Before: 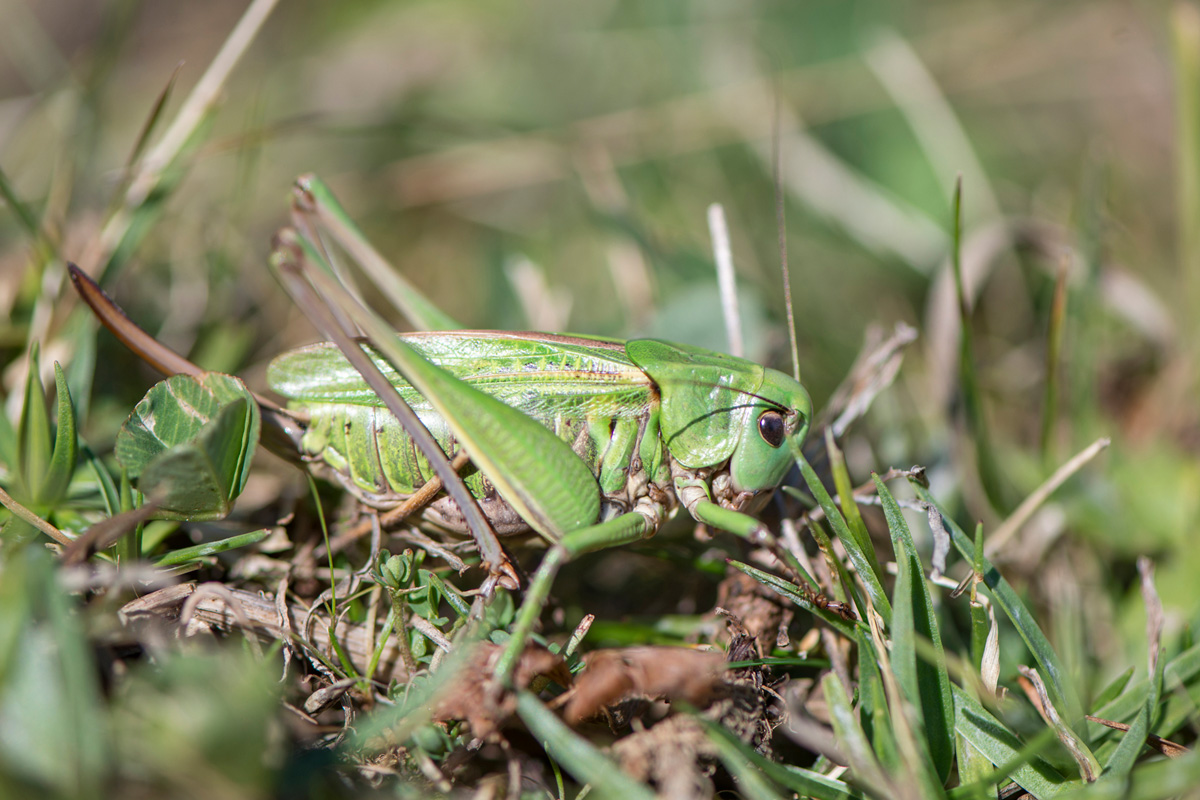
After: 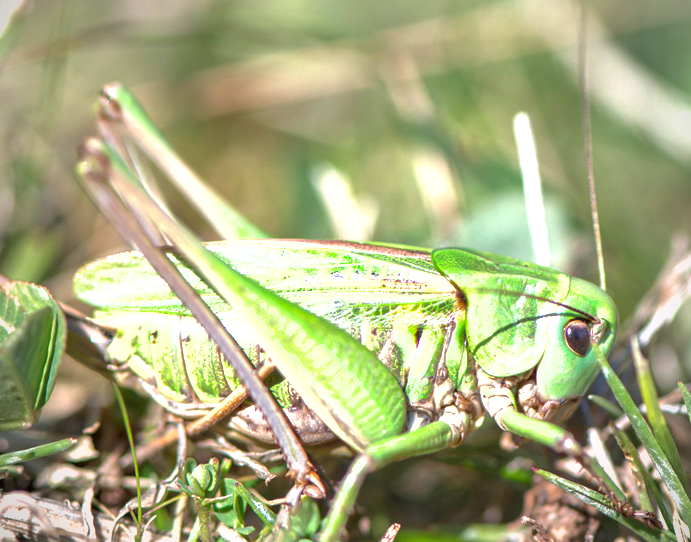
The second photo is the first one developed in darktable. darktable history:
vignetting: fall-off radius 61.16%
crop: left 16.197%, top 11.424%, right 26.215%, bottom 20.815%
exposure: black level correction 0, exposure 1.095 EV, compensate exposure bias true, compensate highlight preservation false
local contrast: mode bilateral grid, contrast 20, coarseness 51, detail 119%, midtone range 0.2
shadows and highlights: on, module defaults
